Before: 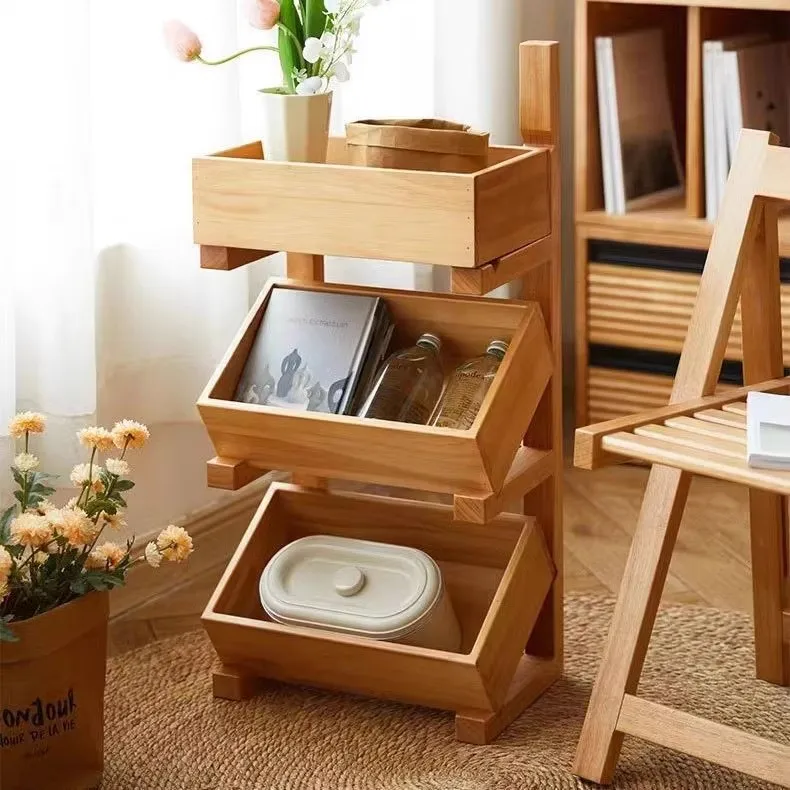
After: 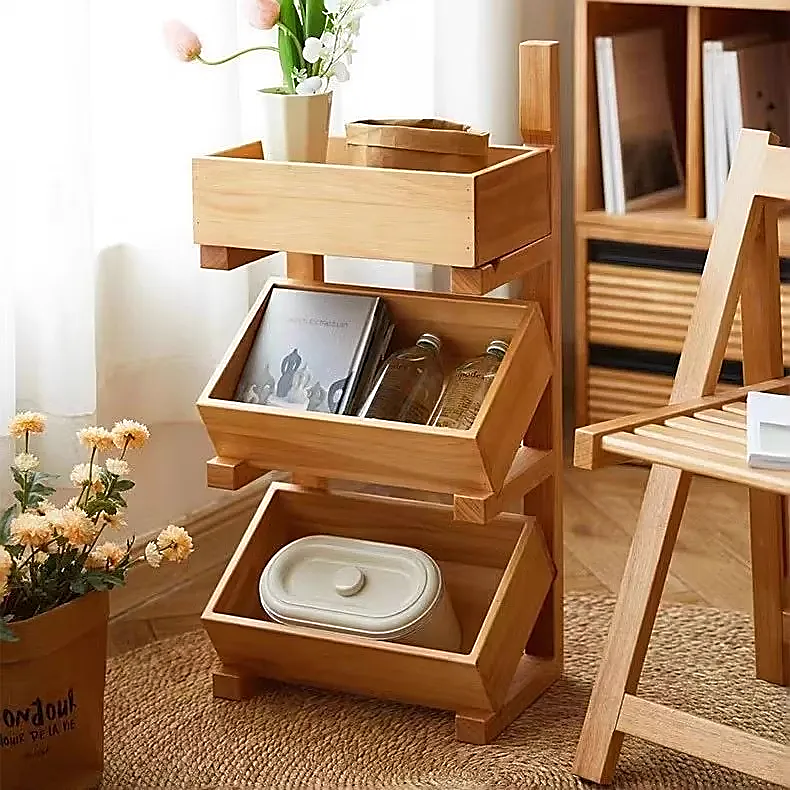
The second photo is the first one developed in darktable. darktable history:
sharpen: radius 1.408, amount 1.245, threshold 0.779
